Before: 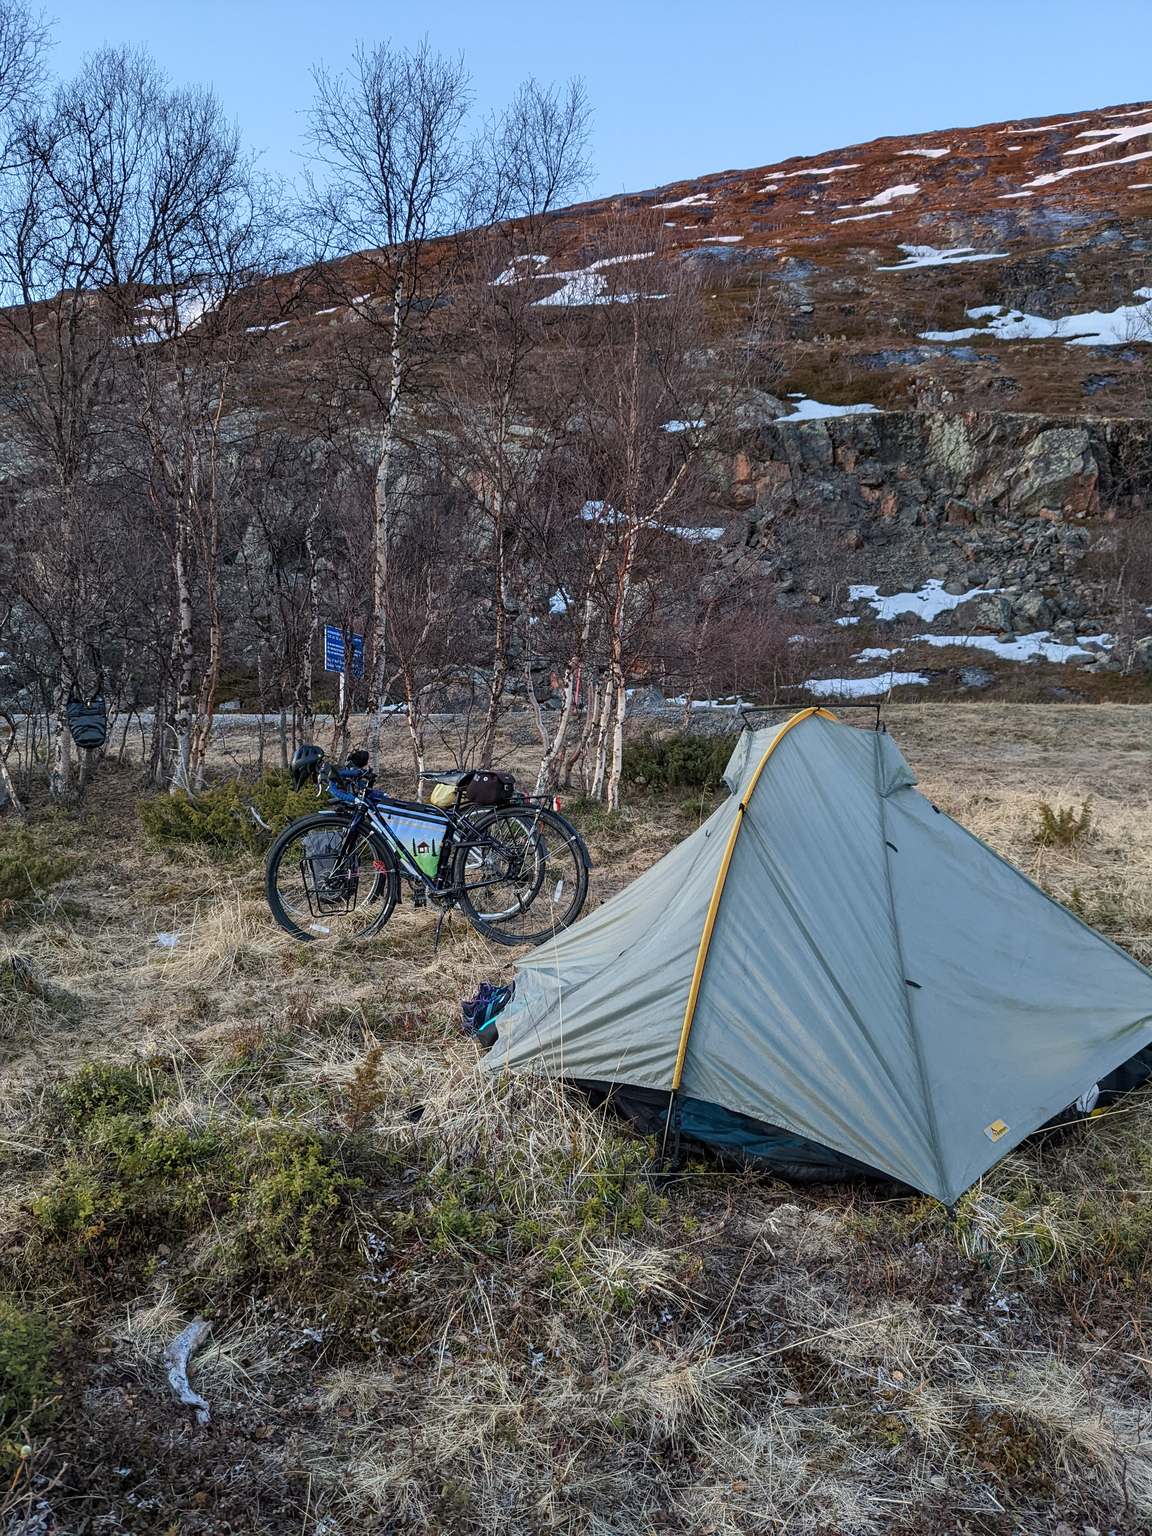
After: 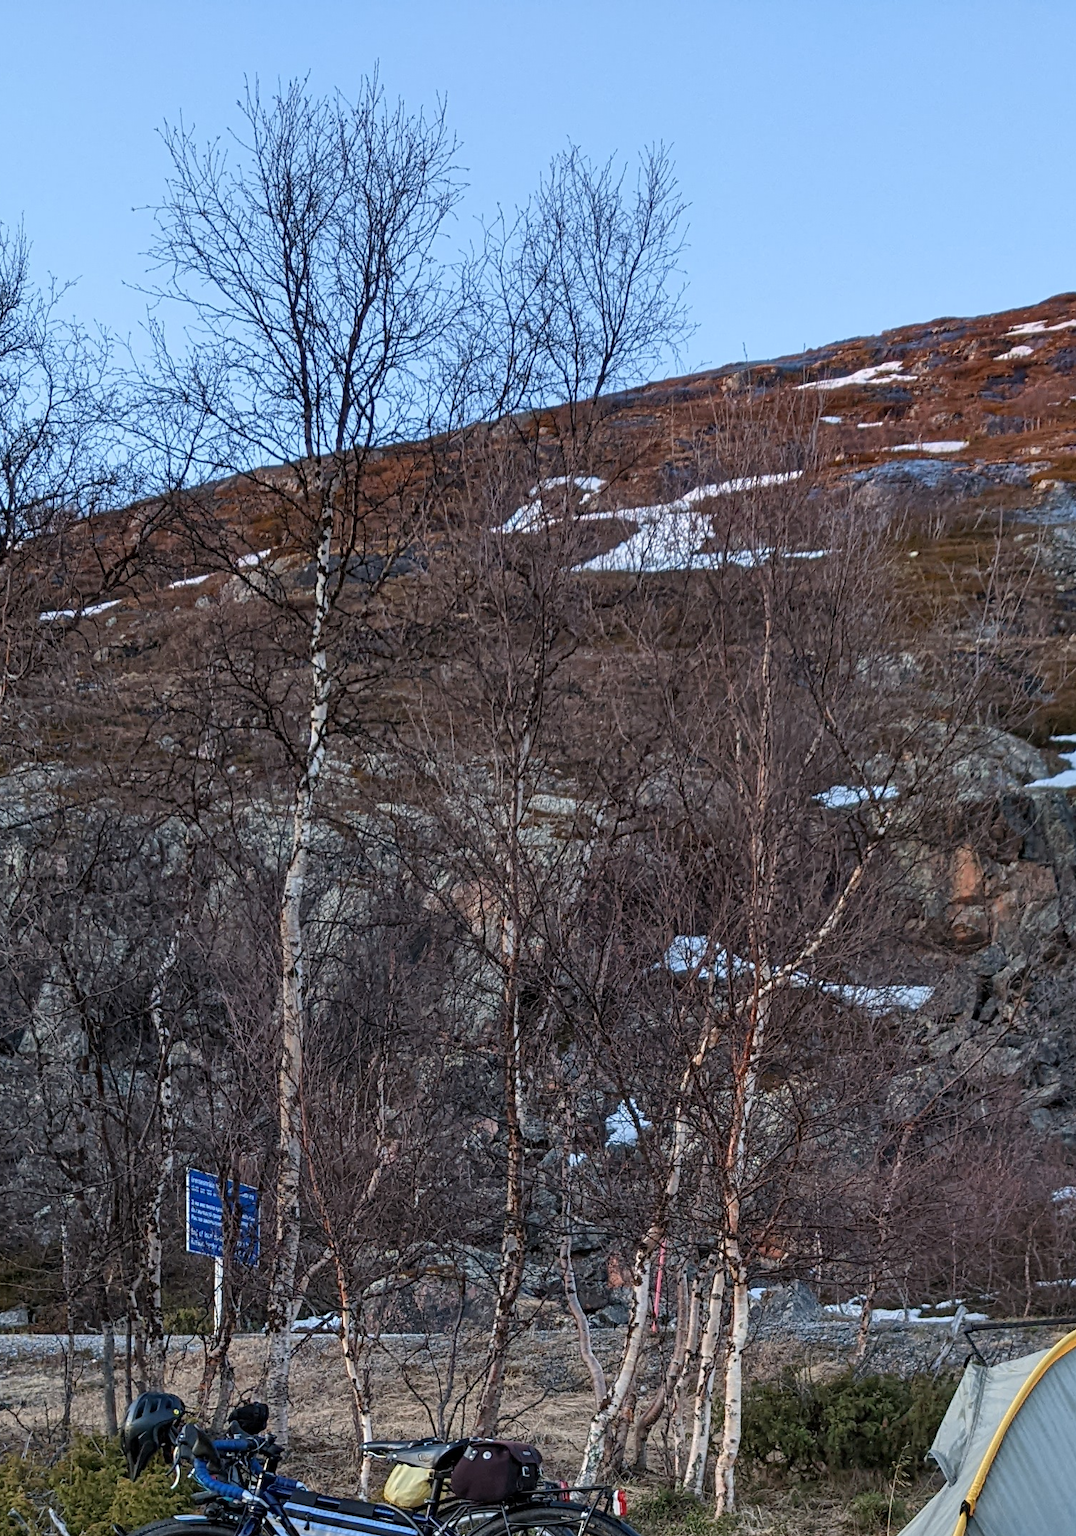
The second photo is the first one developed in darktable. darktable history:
crop: left 19.556%, right 30.401%, bottom 46.458%
tone equalizer: on, module defaults
